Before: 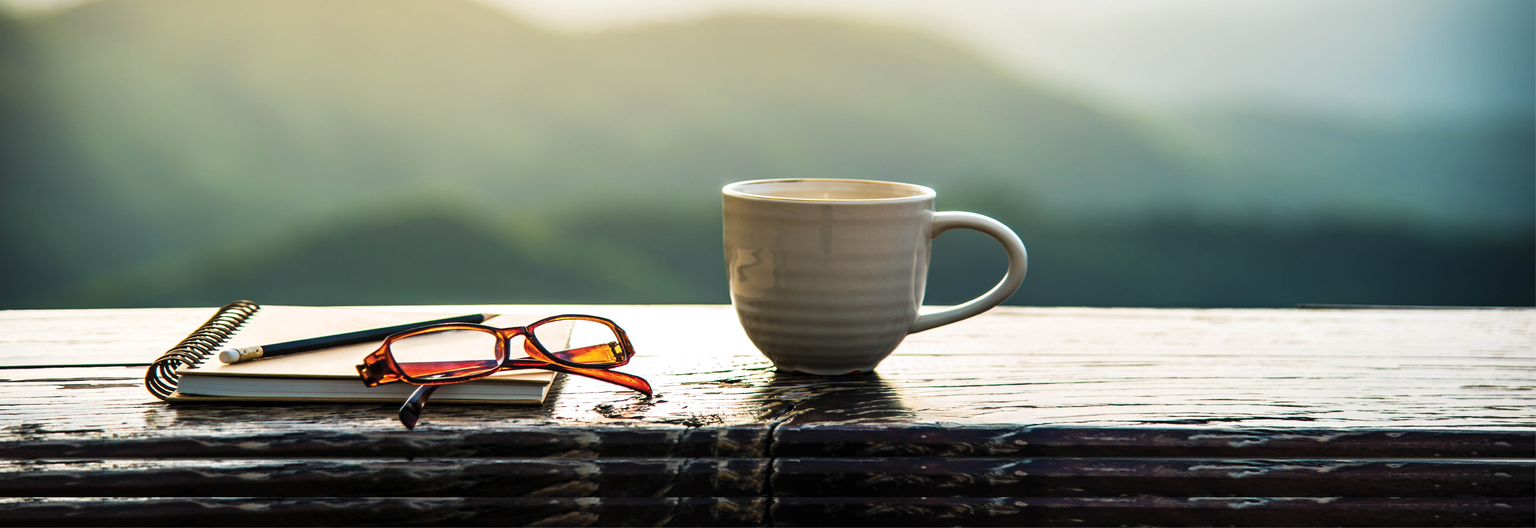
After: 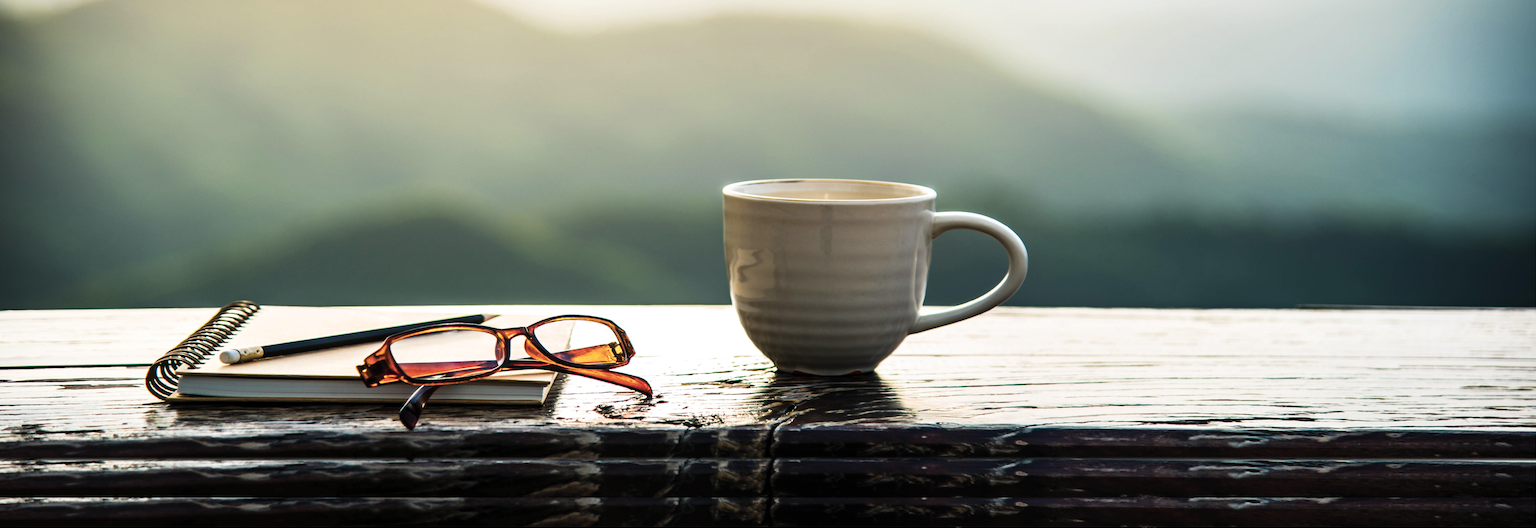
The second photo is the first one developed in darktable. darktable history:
contrast brightness saturation: contrast 0.11, saturation -0.16
